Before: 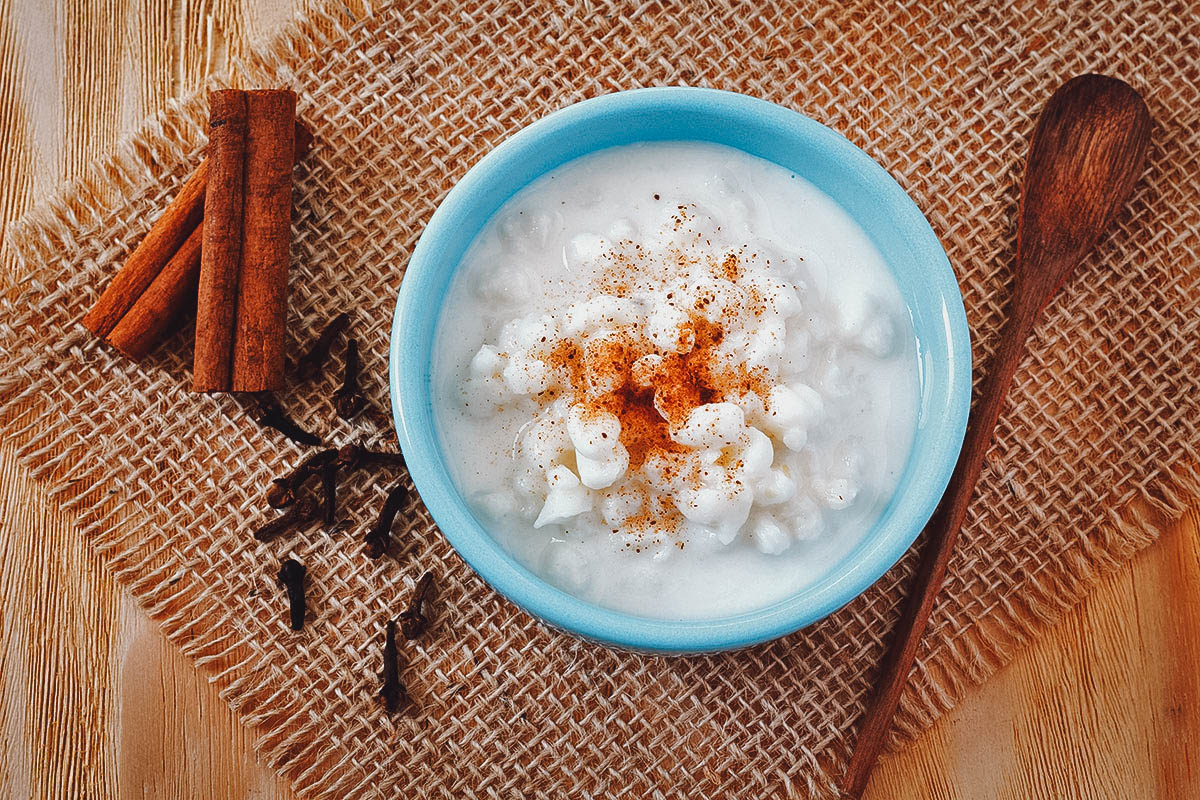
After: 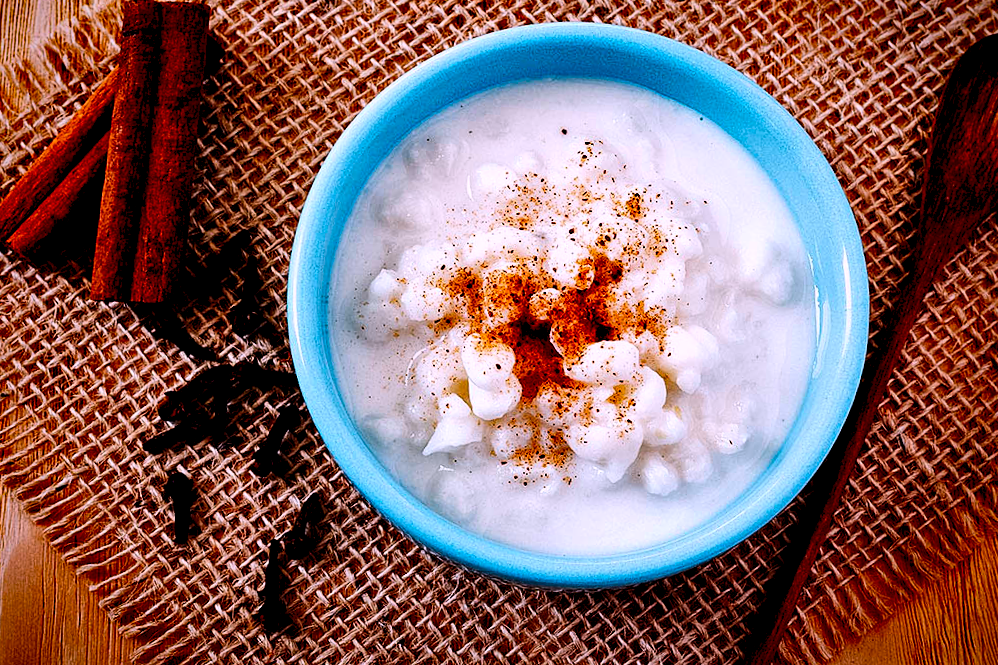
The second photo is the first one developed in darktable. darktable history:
exposure: compensate highlight preservation false
contrast brightness saturation: contrast 0.22, brightness -0.19, saturation 0.24
rgb levels: levels [[0.034, 0.472, 0.904], [0, 0.5, 1], [0, 0.5, 1]]
color balance rgb: perceptual saturation grading › global saturation 20%, global vibrance 20%
vignetting: fall-off start 88.53%, fall-off radius 44.2%, saturation 0.376, width/height ratio 1.161
white balance: red 1.05, blue 1.072
crop and rotate: angle -3.27°, left 5.211%, top 5.211%, right 4.607%, bottom 4.607%
